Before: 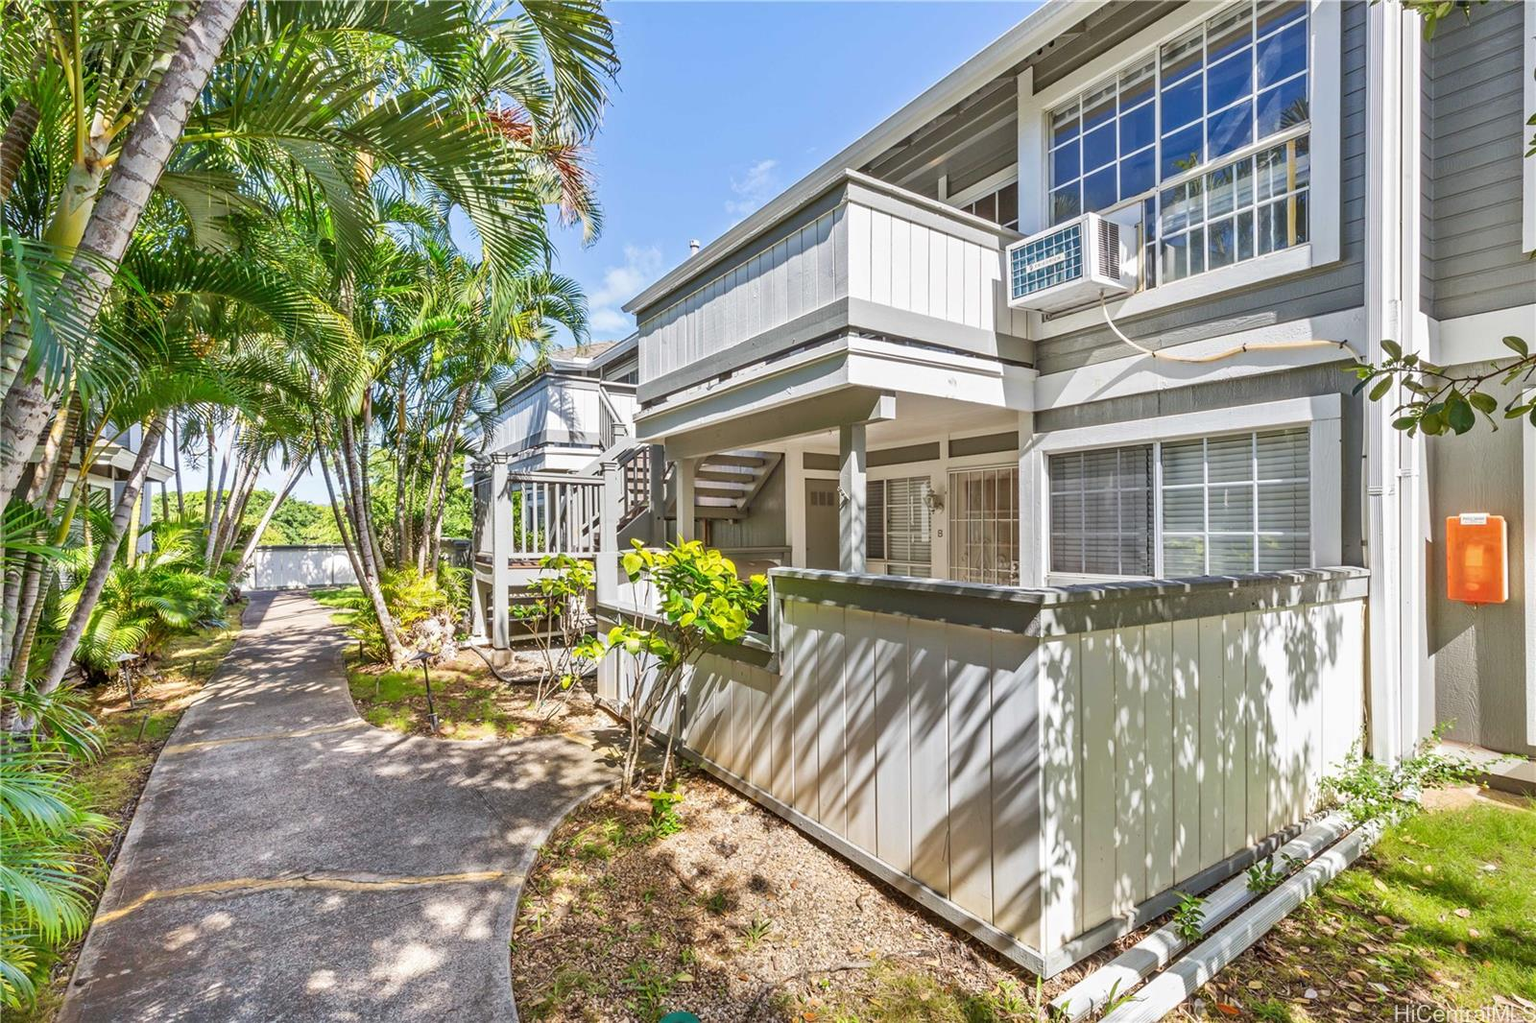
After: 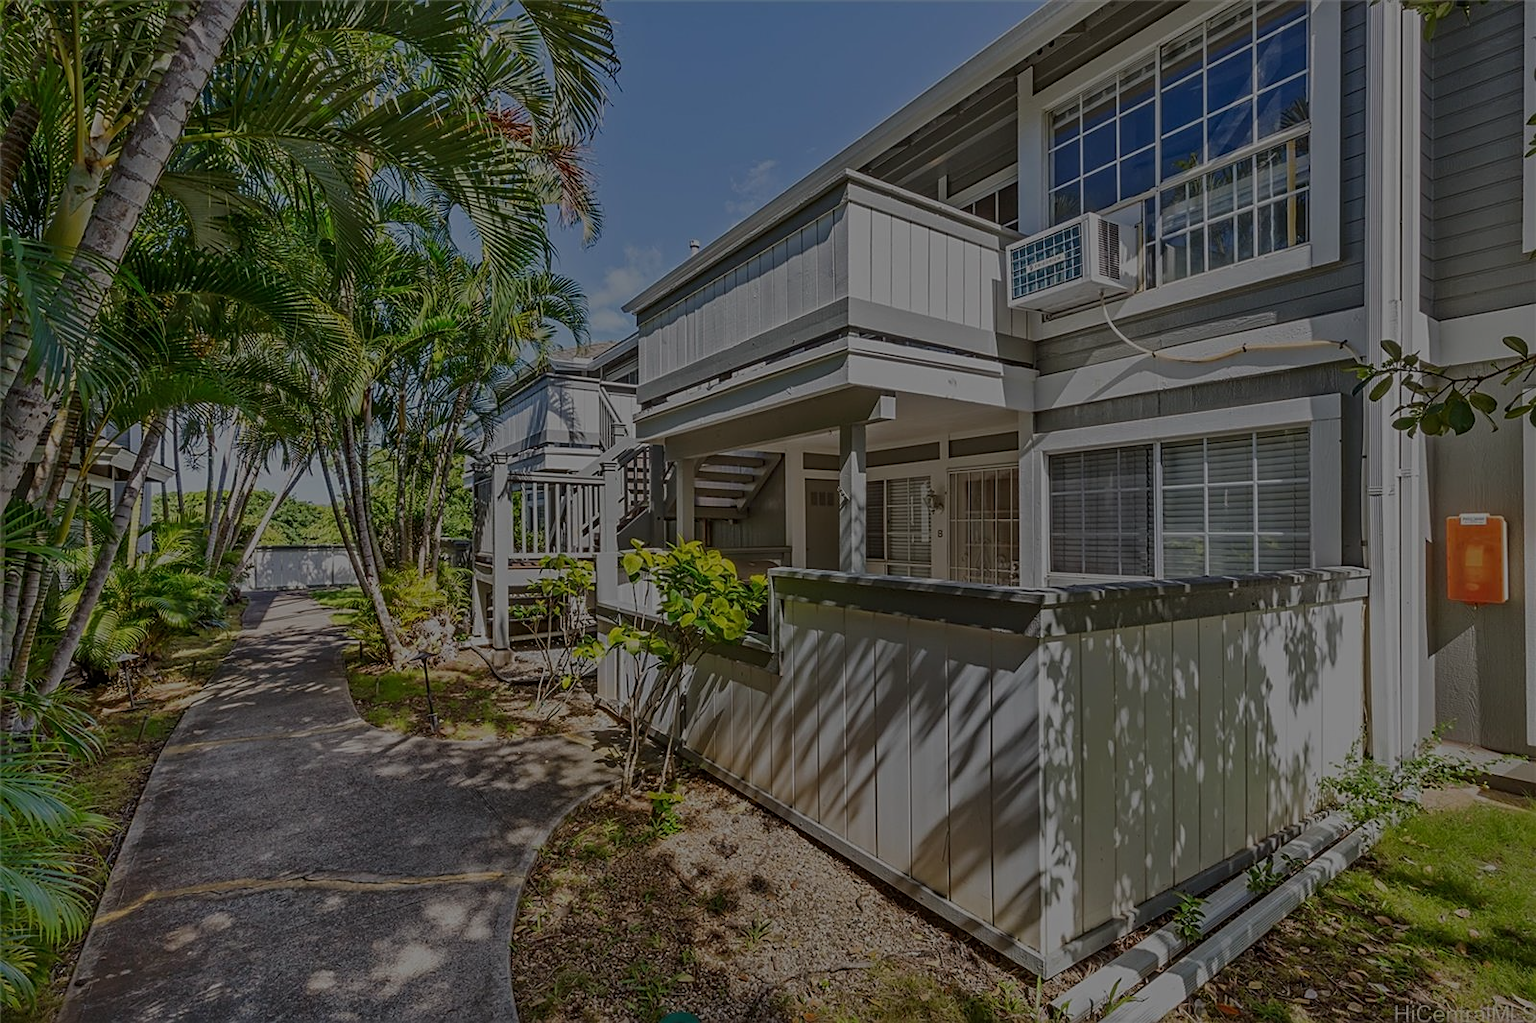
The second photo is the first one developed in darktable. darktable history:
tone equalizer: edges refinement/feathering 500, mask exposure compensation -1.57 EV, preserve details no
exposure: exposure -2.082 EV, compensate highlight preservation false
sharpen: on, module defaults
